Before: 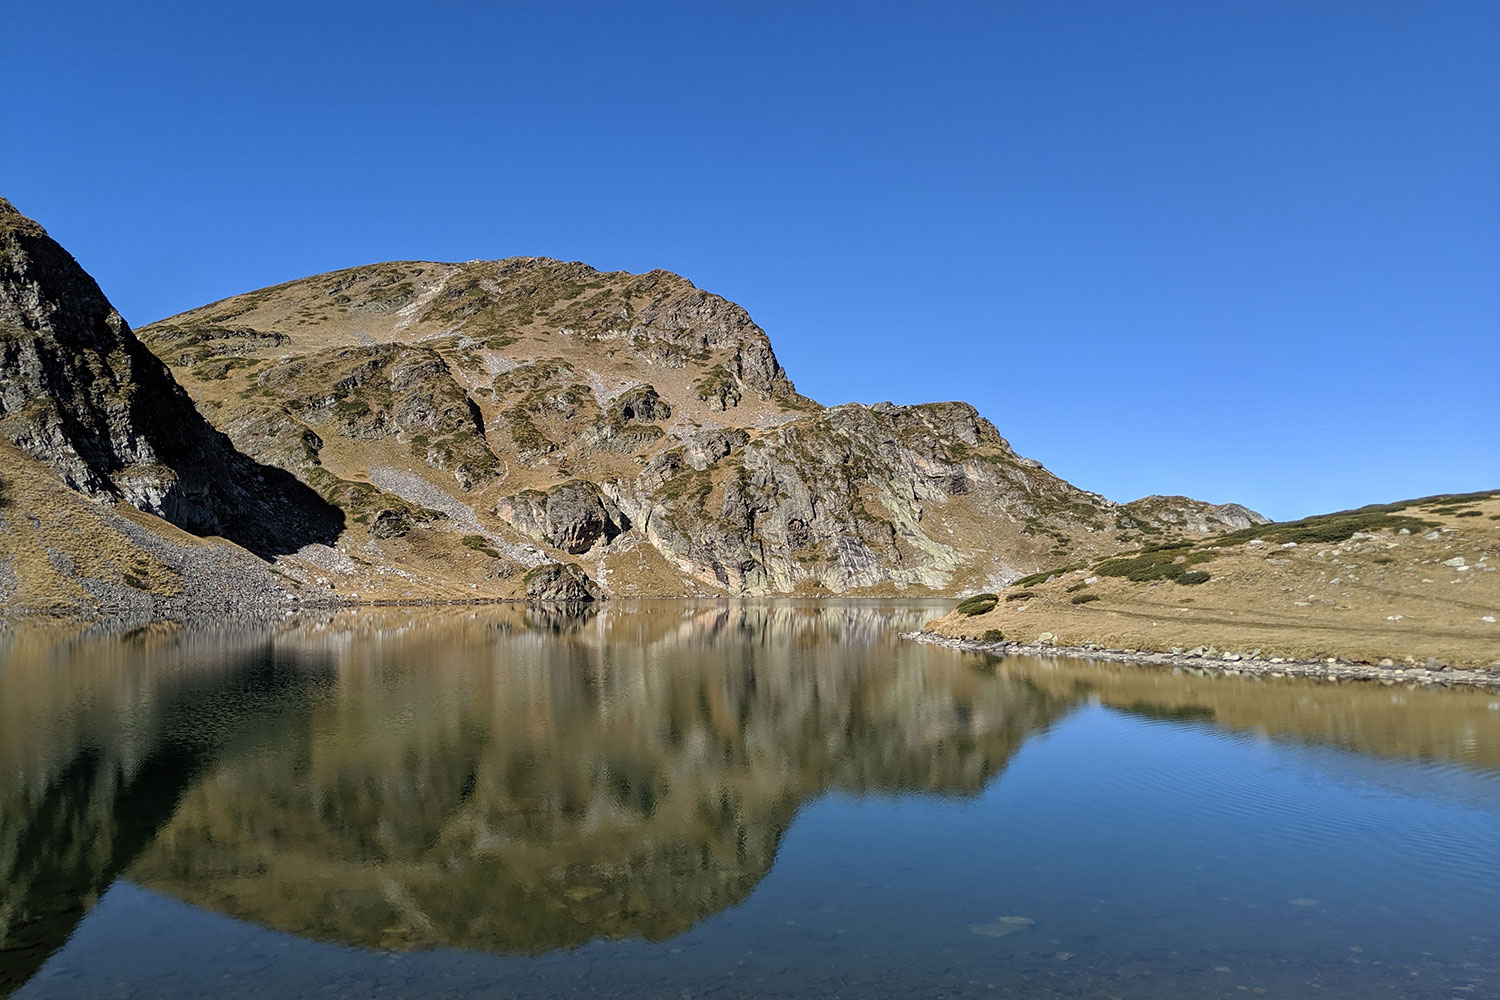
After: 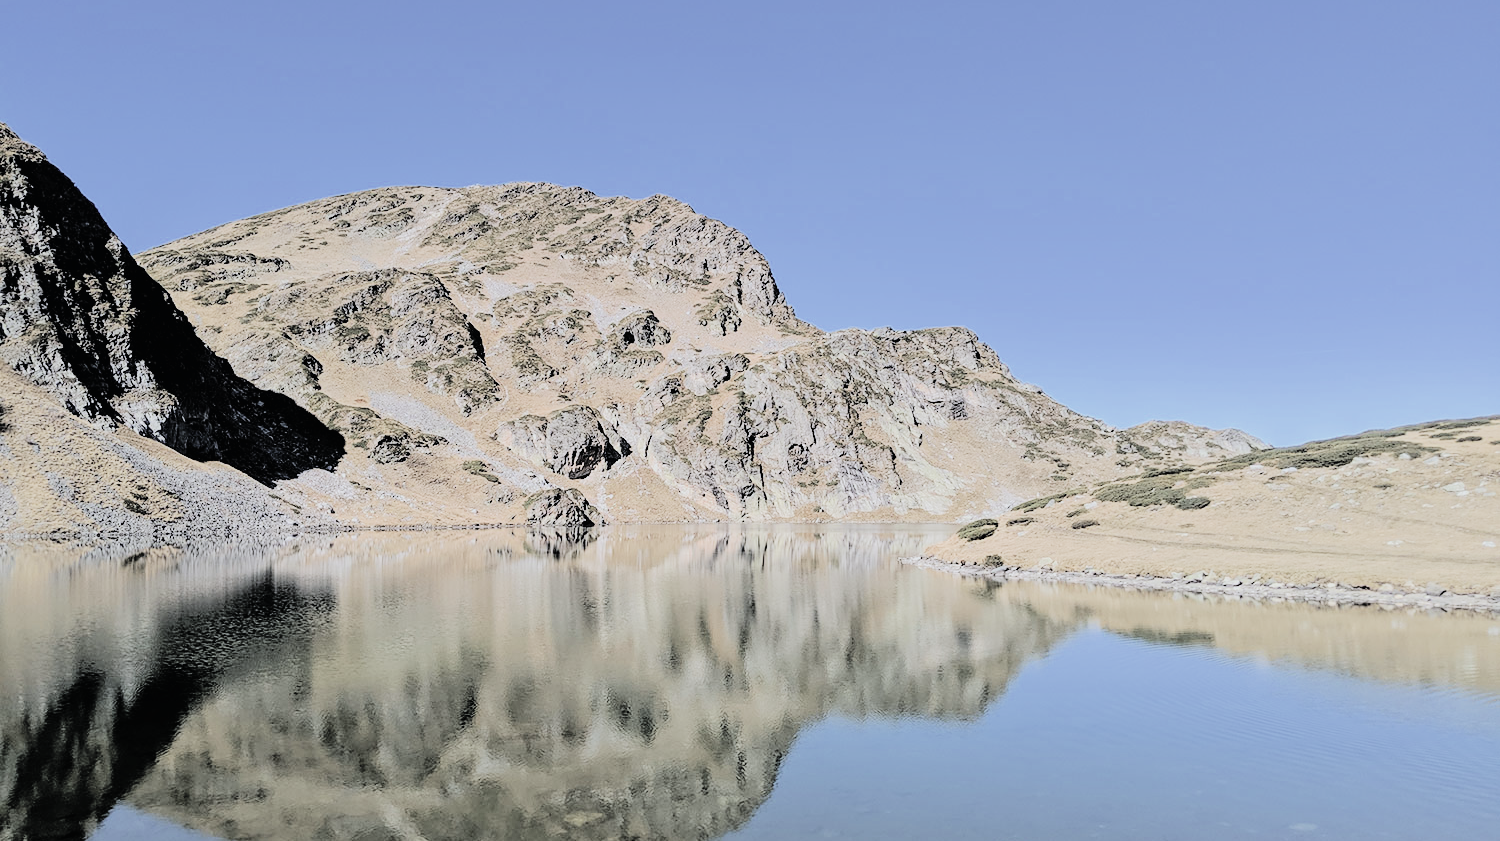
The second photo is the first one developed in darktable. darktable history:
contrast brightness saturation: brightness 0.184, saturation -0.51
color correction: highlights a* -0.077, highlights b* -5.12, shadows a* -0.125, shadows b* -0.114
tone equalizer: -7 EV 0.16 EV, -6 EV 0.607 EV, -5 EV 1.17 EV, -4 EV 1.33 EV, -3 EV 1.14 EV, -2 EV 0.6 EV, -1 EV 0.154 EV, edges refinement/feathering 500, mask exposure compensation -1.57 EV, preserve details no
crop: top 7.564%, bottom 8.249%
filmic rgb: black relative exposure -7.78 EV, white relative exposure 4.43 EV, hardness 3.76, latitude 38.33%, contrast 0.983, highlights saturation mix 9.23%, shadows ↔ highlights balance 4.7%, color science v6 (2022)
